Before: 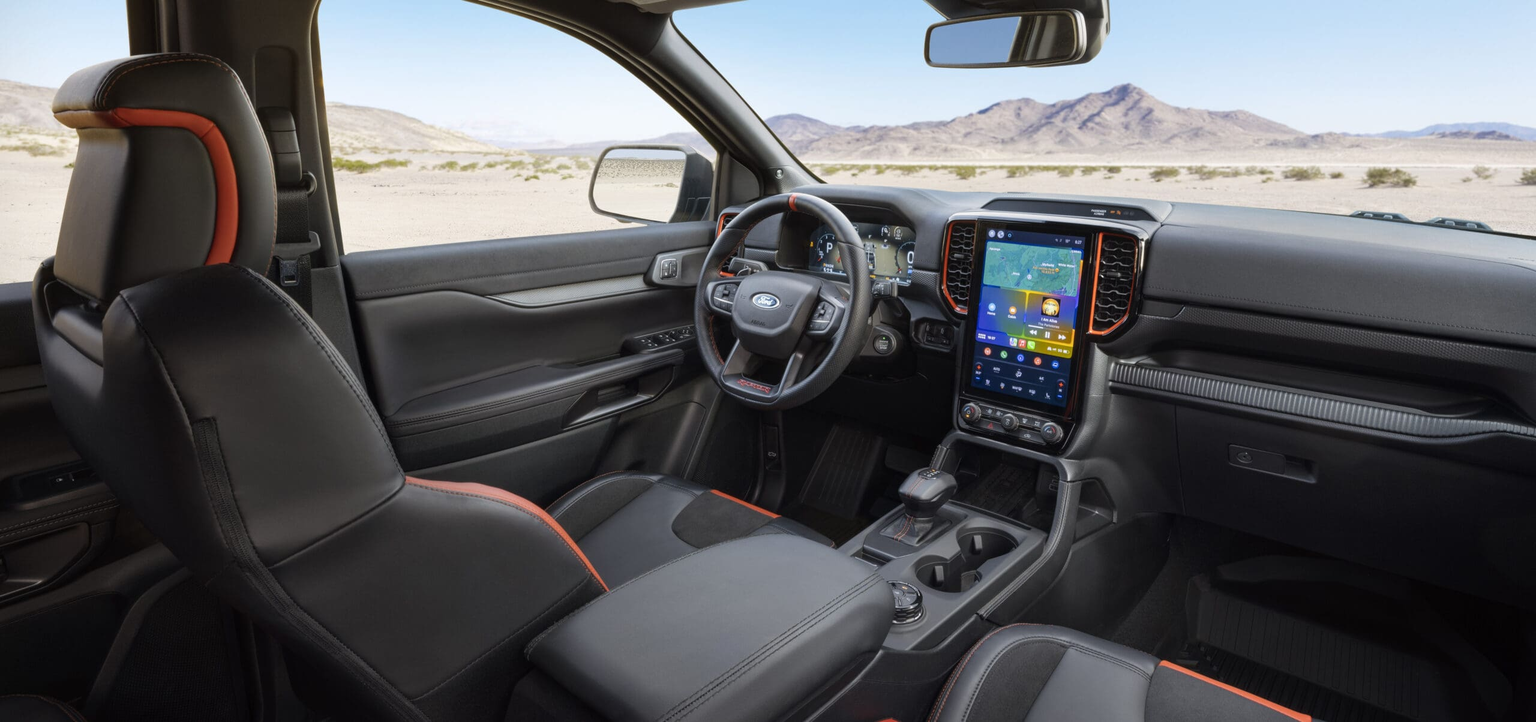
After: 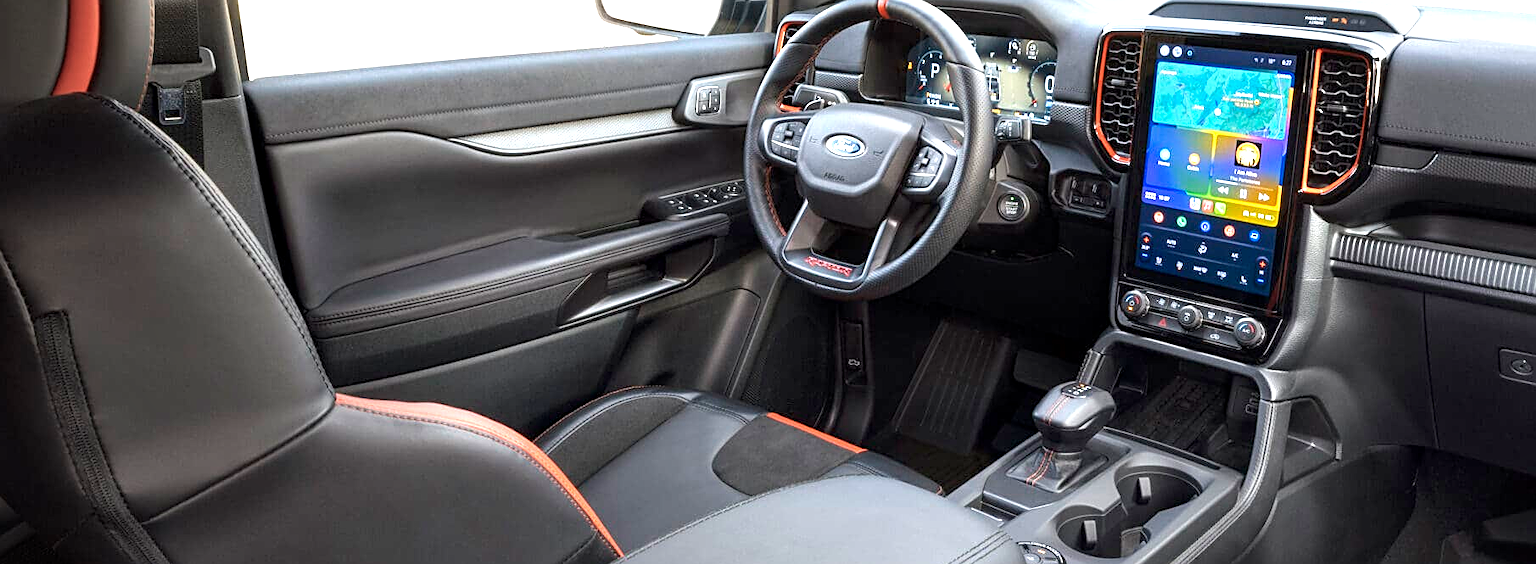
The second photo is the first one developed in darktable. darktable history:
exposure: black level correction 0, exposure 1.197 EV, compensate highlight preservation false
sharpen: on, module defaults
crop: left 10.947%, top 27.472%, right 18.3%, bottom 17.205%
vignetting: fall-off start 99.51%, center (0.217, -0.23), width/height ratio 1.308
levels: black 0.015%
tone equalizer: edges refinement/feathering 500, mask exposure compensation -1.57 EV, preserve details no
local contrast: highlights 107%, shadows 102%, detail 119%, midtone range 0.2
